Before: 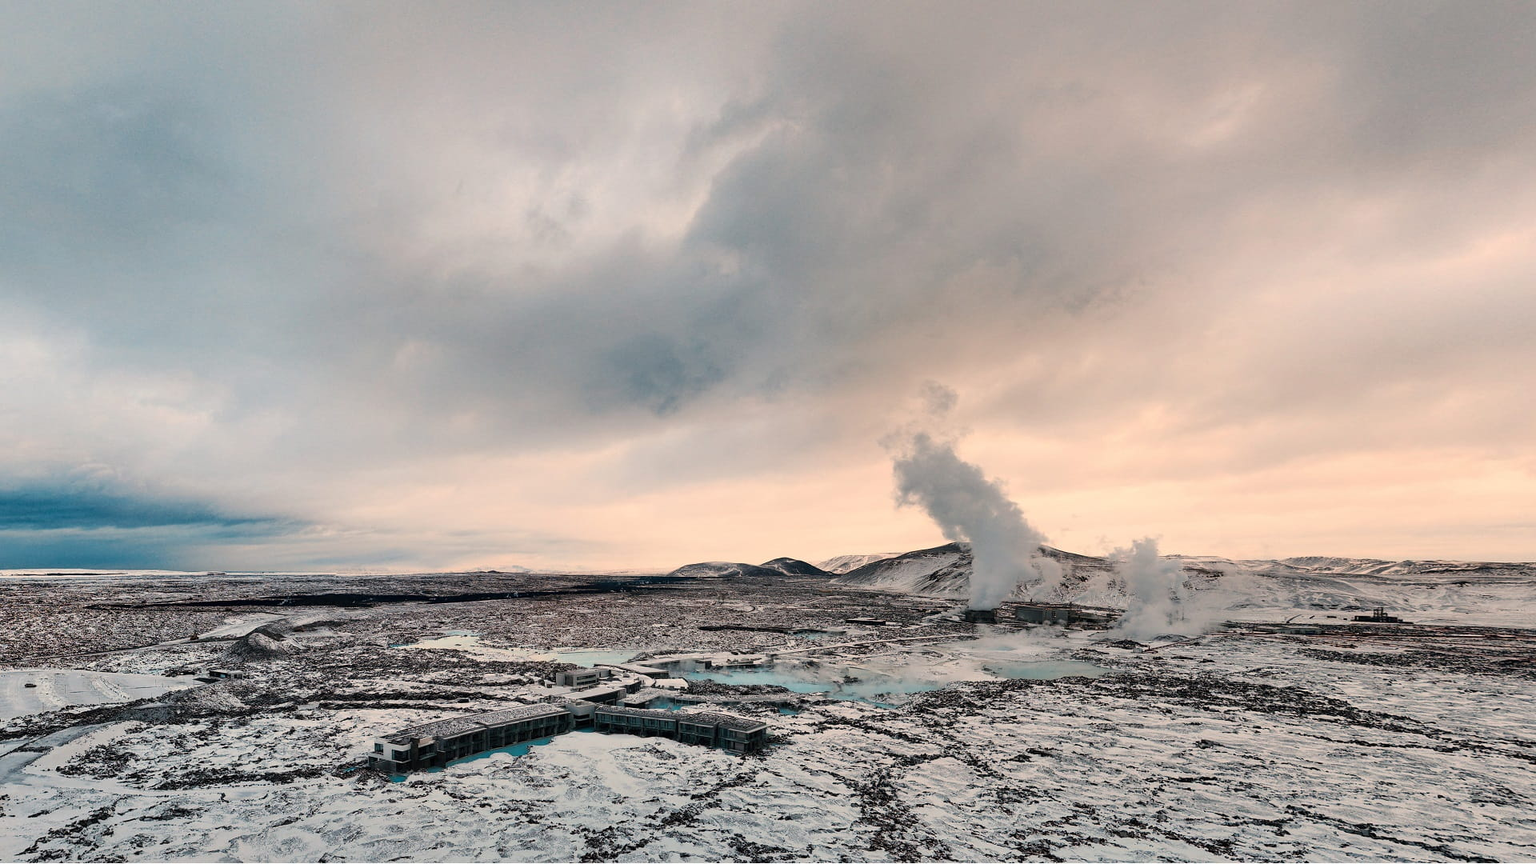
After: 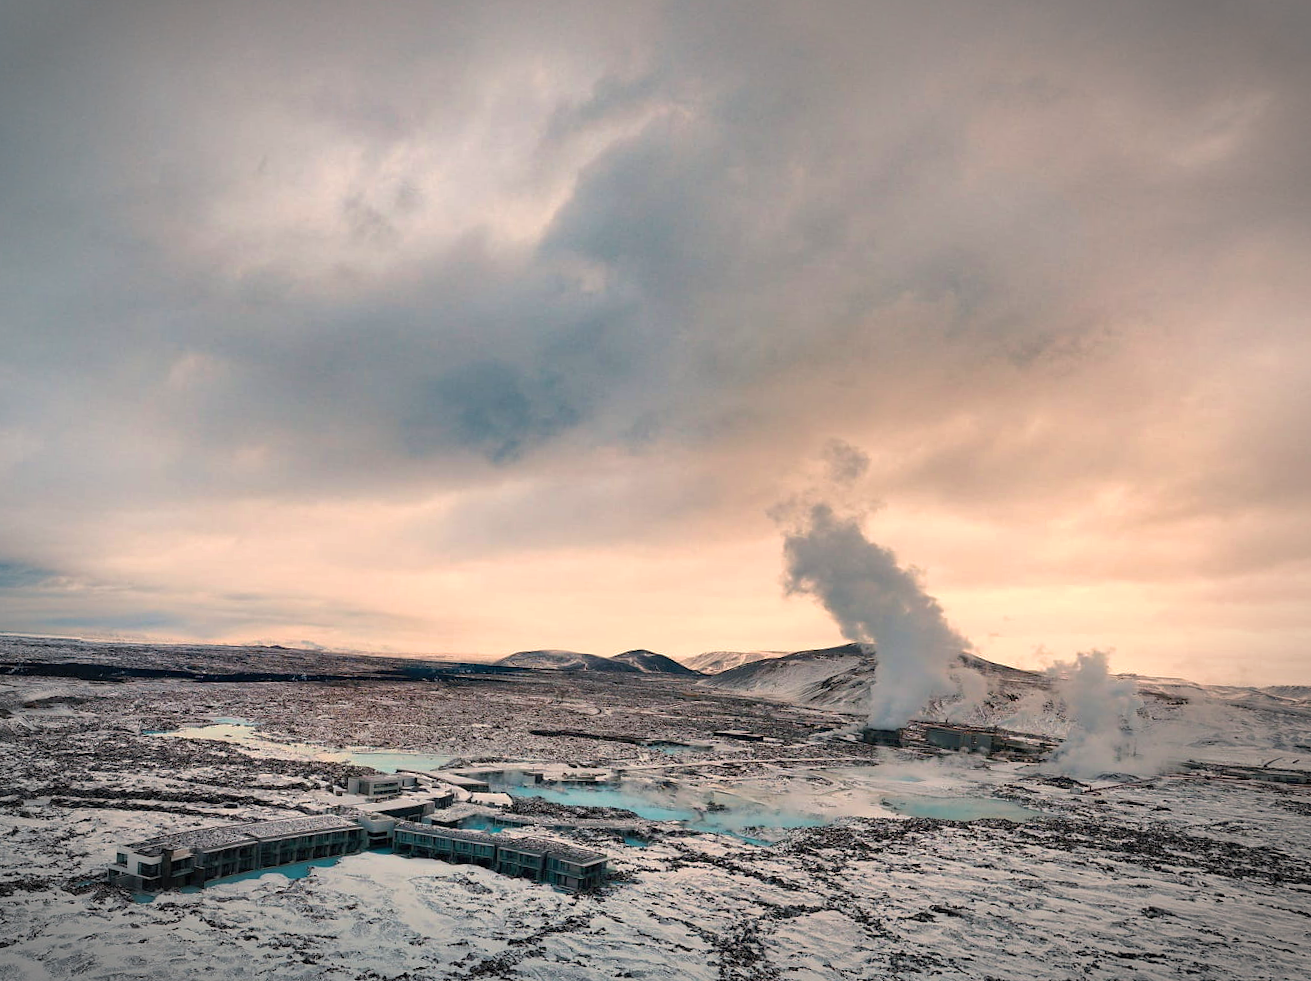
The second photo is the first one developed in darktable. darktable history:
color correction: highlights a* 0.064, highlights b* -0.788
crop and rotate: angle -3.24°, left 13.966%, top 0.036%, right 10.948%, bottom 0.049%
vignetting: automatic ratio true
exposure: exposure 0.202 EV, compensate exposure bias true, compensate highlight preservation false
velvia: strength 29.24%
shadows and highlights: on, module defaults
